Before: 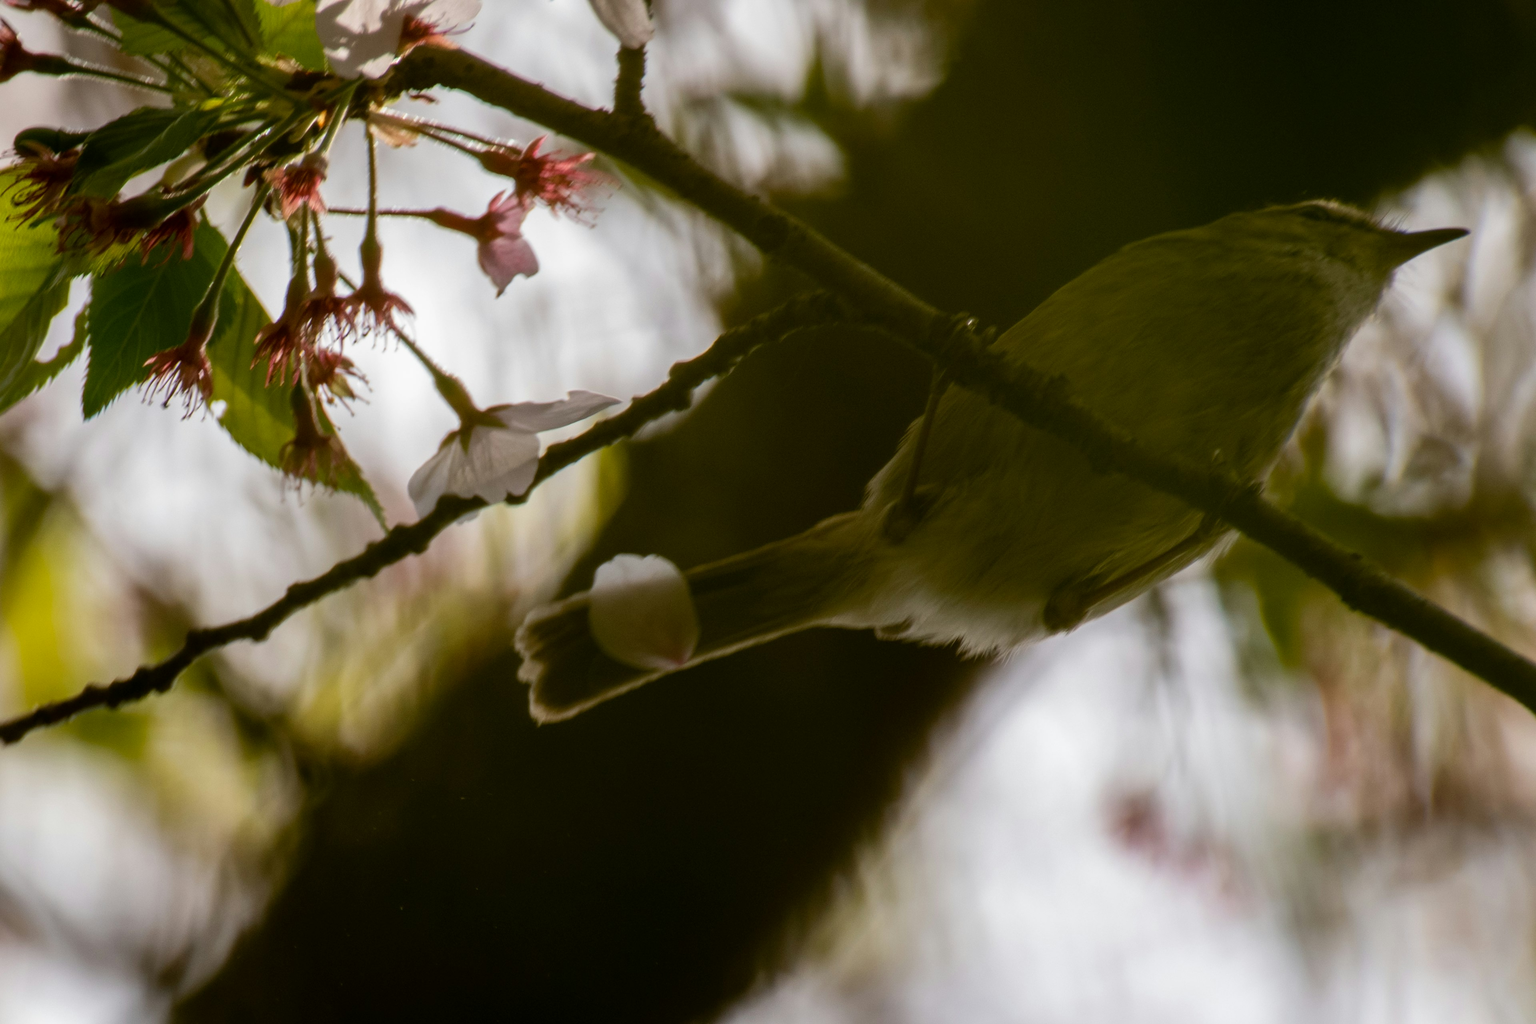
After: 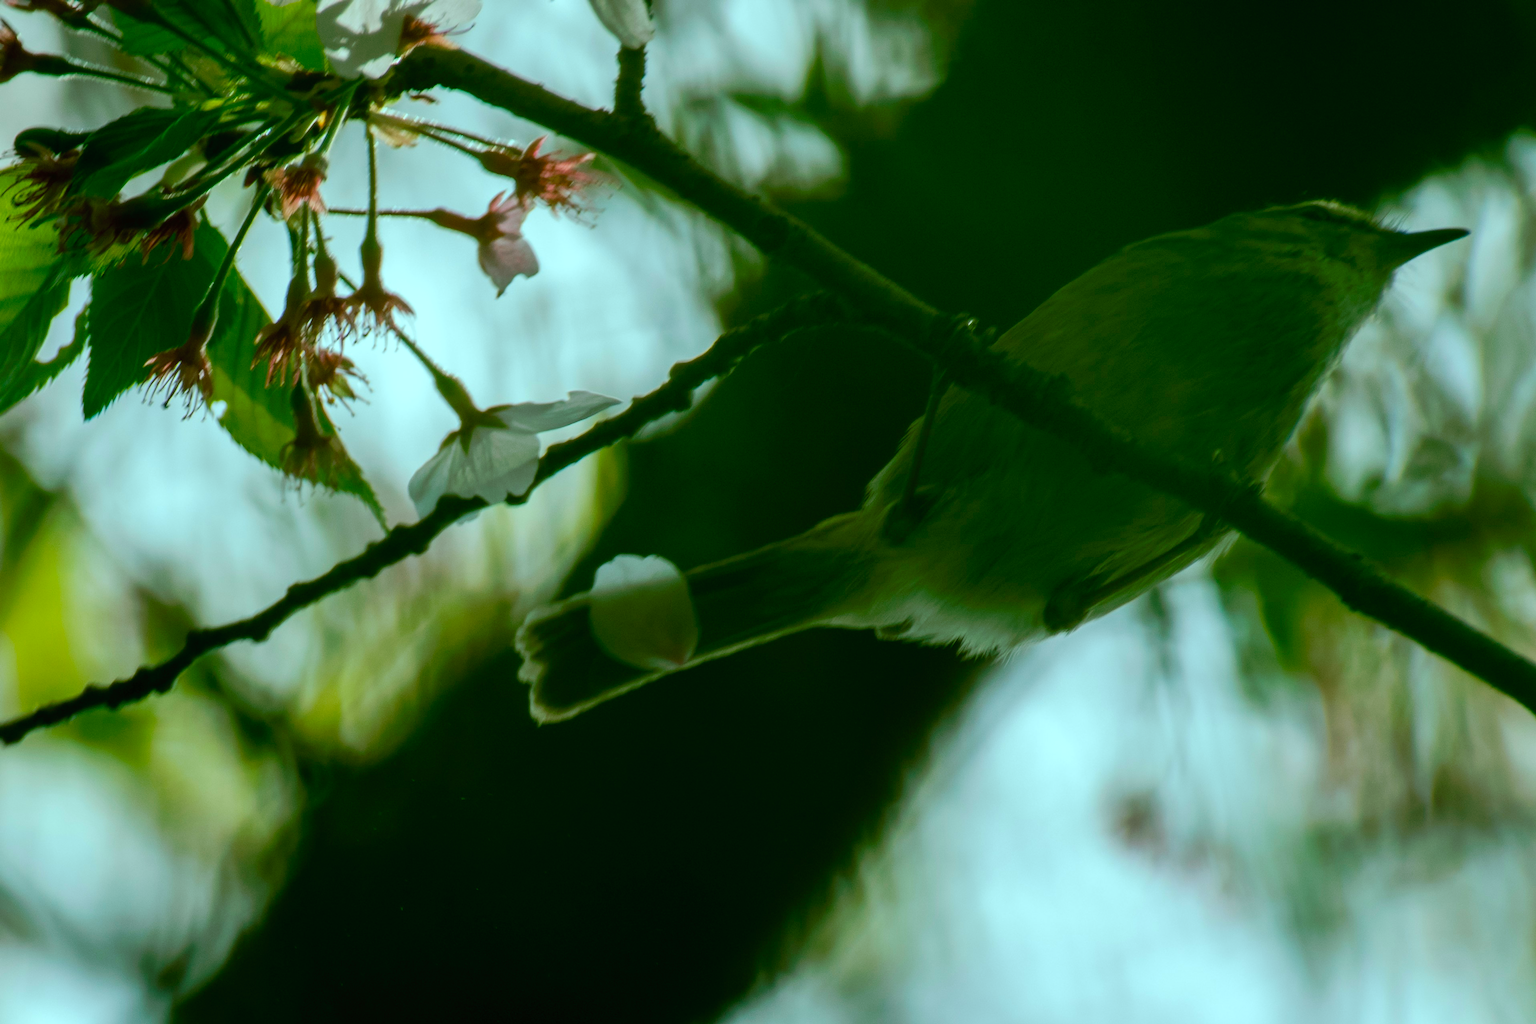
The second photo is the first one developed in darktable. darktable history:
tone curve: curves: ch0 [(0, 0) (0.003, 0.012) (0.011, 0.015) (0.025, 0.027) (0.044, 0.045) (0.069, 0.064) (0.1, 0.093) (0.136, 0.133) (0.177, 0.177) (0.224, 0.221) (0.277, 0.272) (0.335, 0.342) (0.399, 0.398) (0.468, 0.462) (0.543, 0.547) (0.623, 0.624) (0.709, 0.711) (0.801, 0.792) (0.898, 0.889) (1, 1)], preserve colors none
color balance rgb: shadows lift › chroma 11.71%, shadows lift › hue 133.46°, power › chroma 2.15%, power › hue 166.83°, highlights gain › chroma 4%, highlights gain › hue 200.2°, perceptual saturation grading › global saturation 18.05%
